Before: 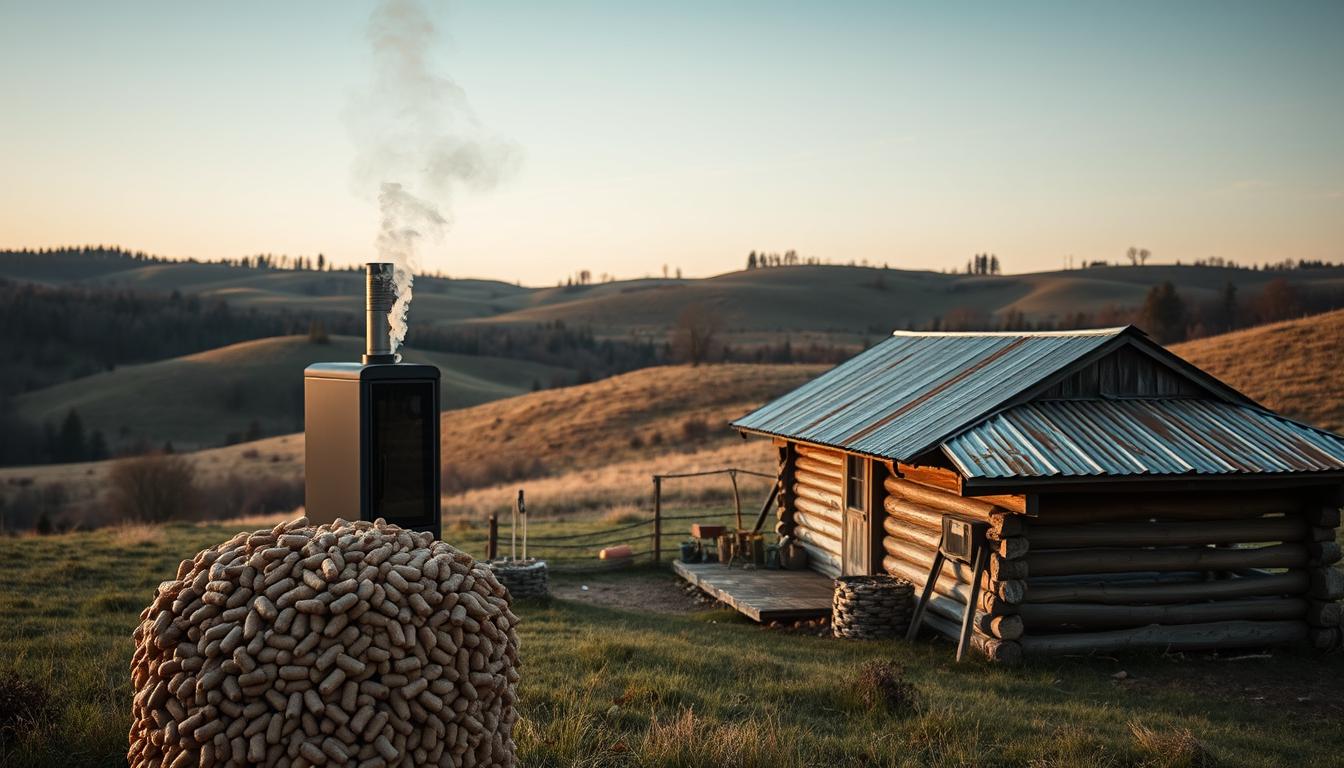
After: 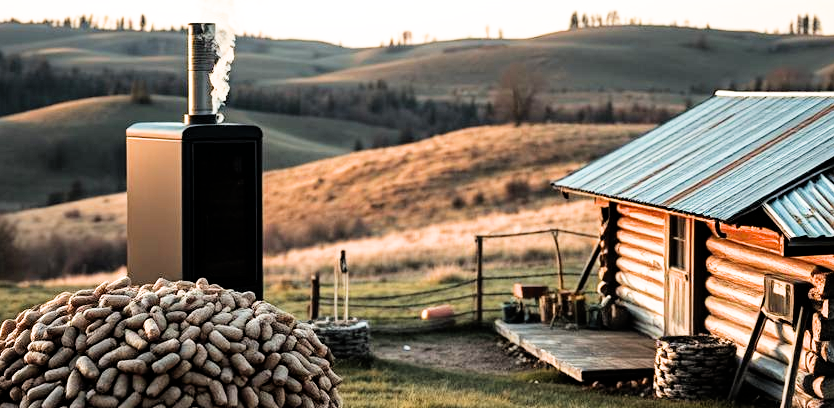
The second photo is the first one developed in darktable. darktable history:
exposure: black level correction 0, exposure 1.2 EV, compensate exposure bias true, compensate highlight preservation false
crop: left 13.312%, top 31.28%, right 24.627%, bottom 15.582%
filmic rgb: black relative exposure -5 EV, white relative exposure 3.5 EV, hardness 3.19, contrast 1.3, highlights saturation mix -50%
